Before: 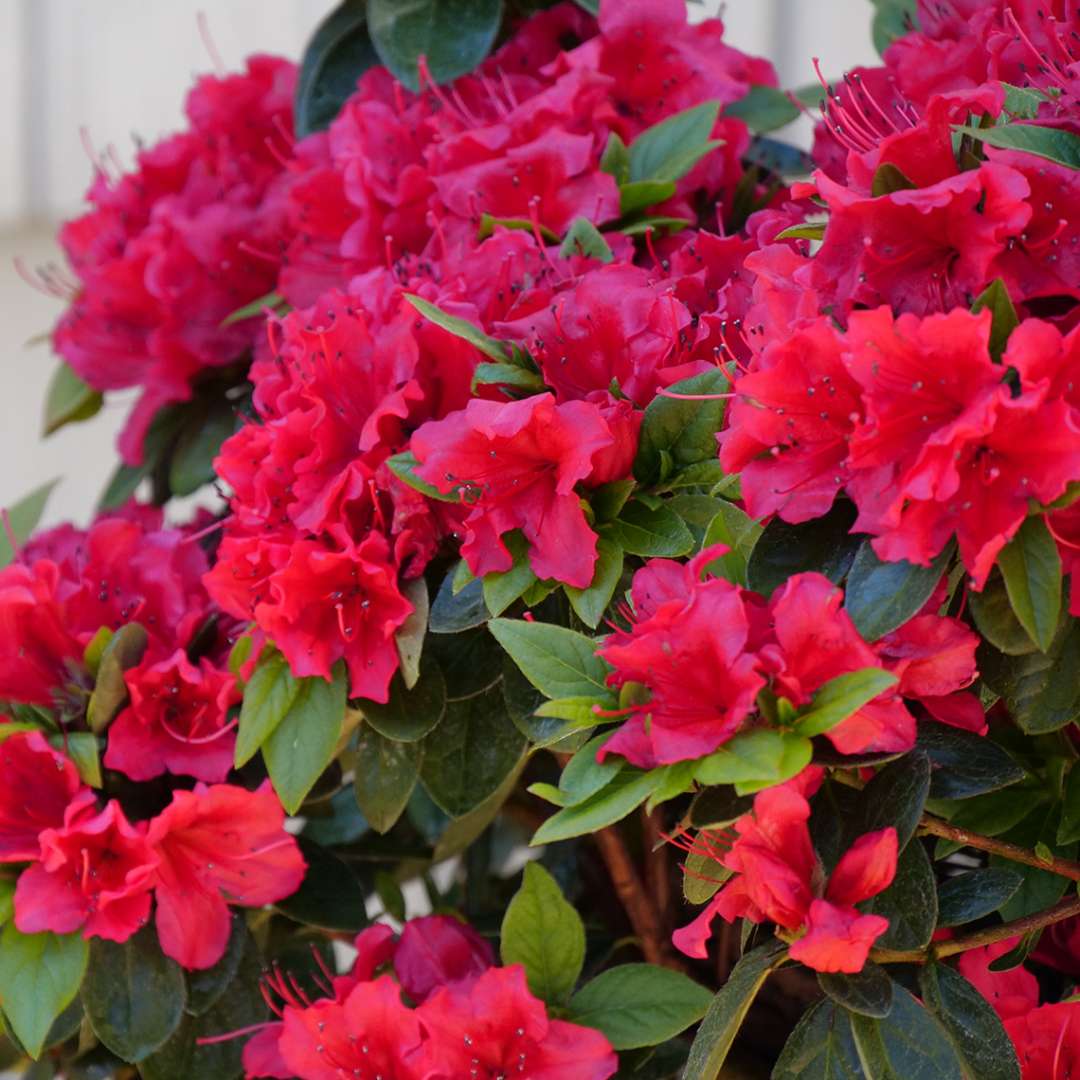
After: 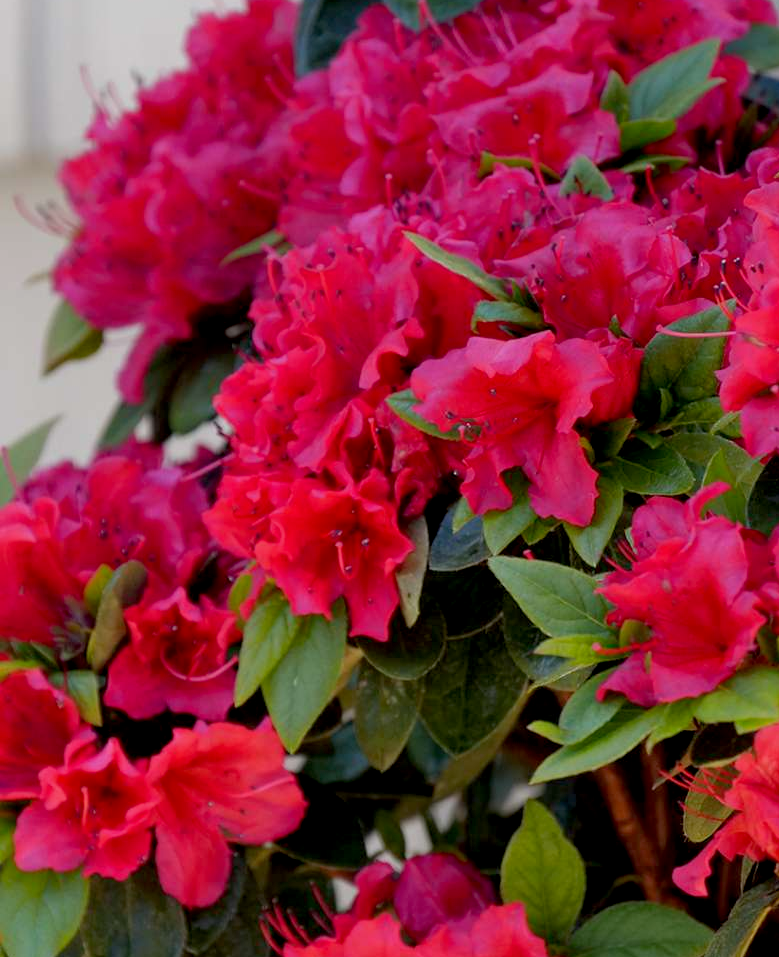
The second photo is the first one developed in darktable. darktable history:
crop: top 5.793%, right 27.85%, bottom 5.579%
exposure: black level correction 0.009, exposure -0.168 EV, compensate highlight preservation false
